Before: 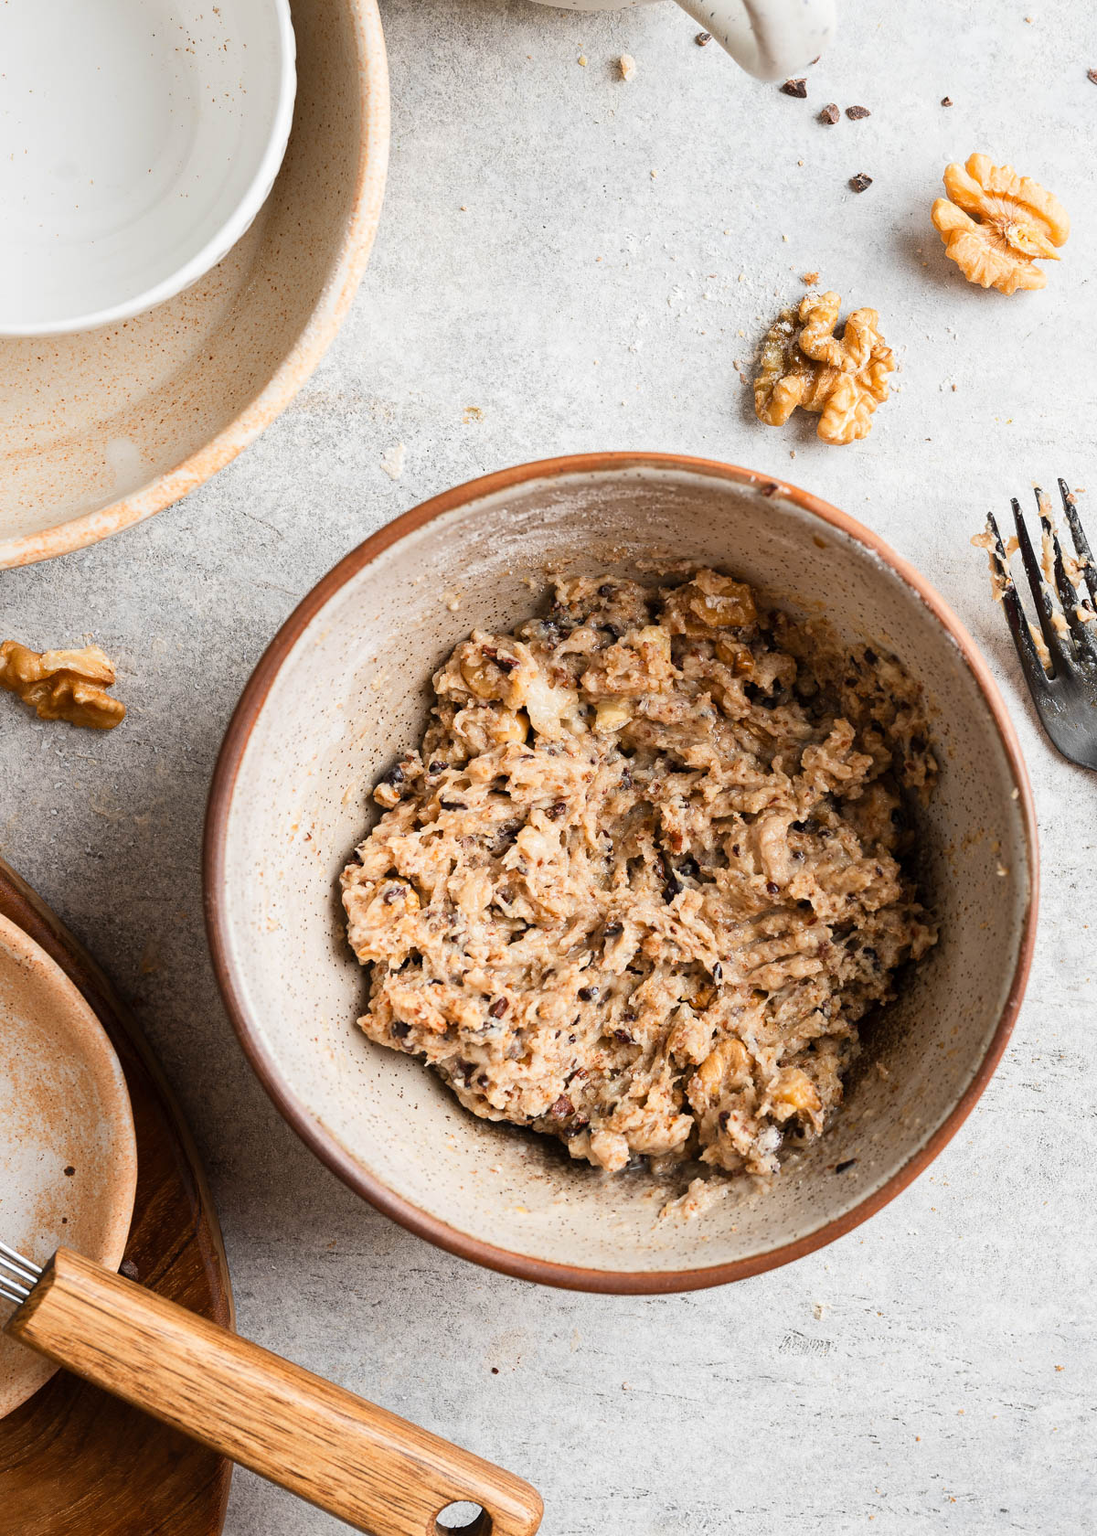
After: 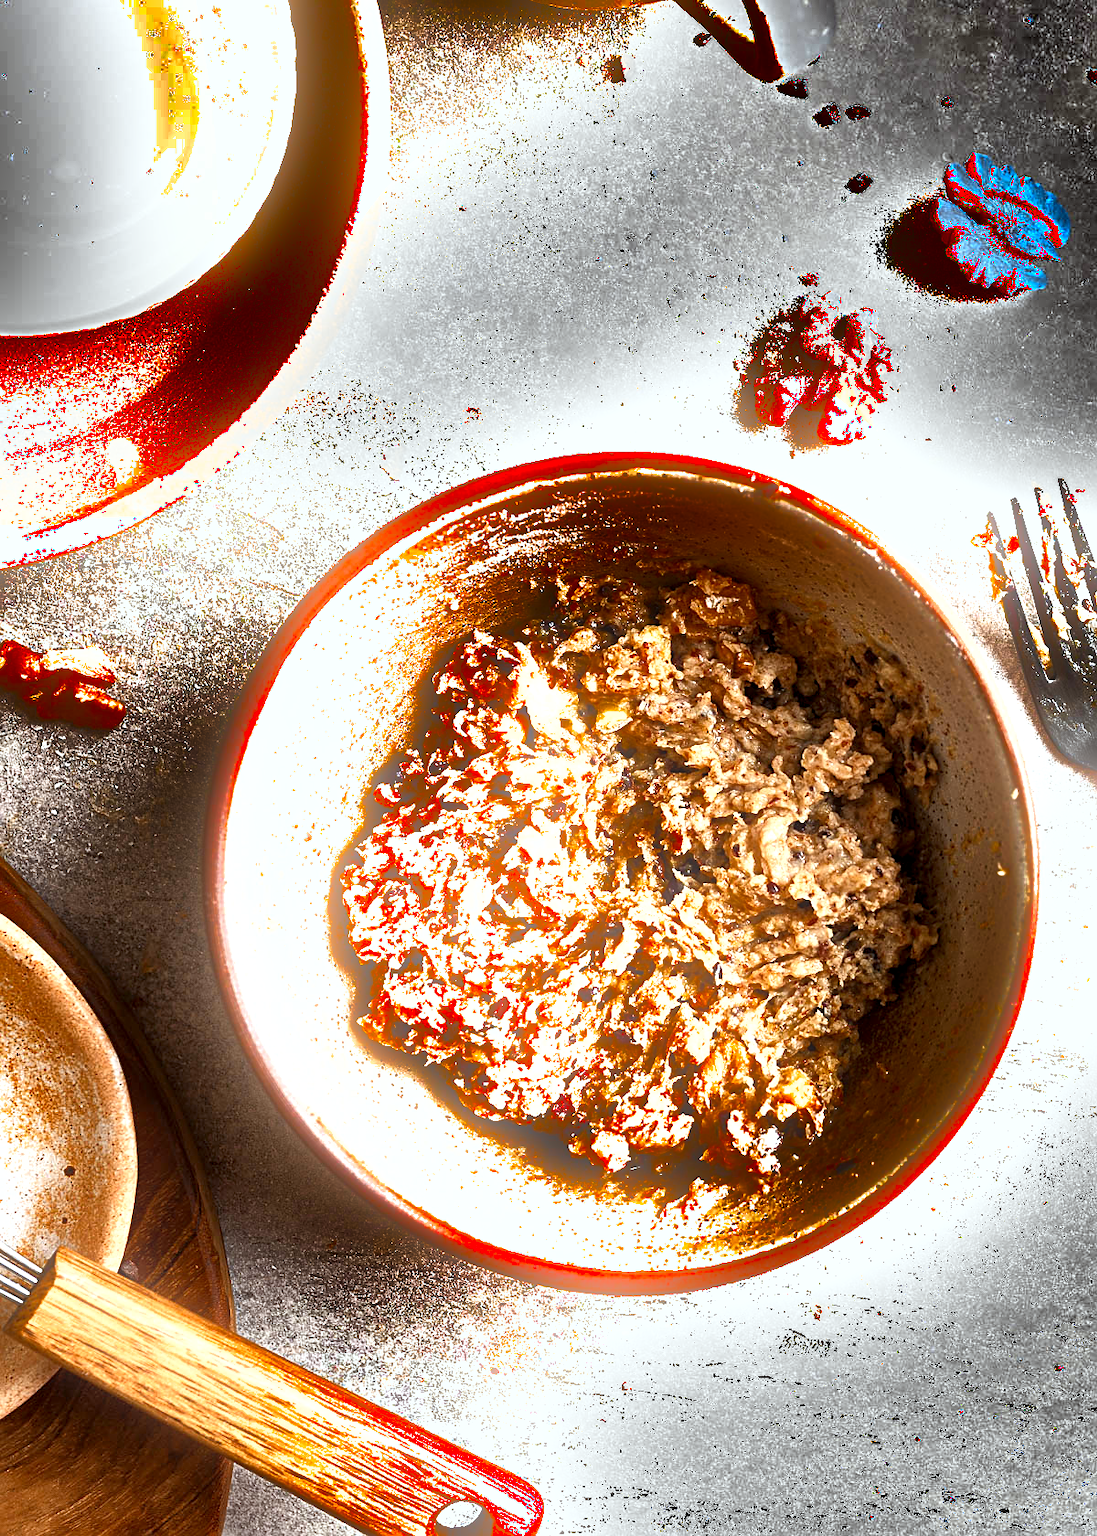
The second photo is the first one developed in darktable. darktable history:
exposure: black level correction 0.001, exposure 0.955 EV, compensate exposure bias true, compensate highlight preservation false
bloom: size 9%, threshold 100%, strength 7%
sharpen: on, module defaults
shadows and highlights: radius 123.98, shadows 100, white point adjustment -3, highlights -100, highlights color adjustment 89.84%, soften with gaussian
color correction: highlights a* -2.73, highlights b* -2.09, shadows a* 2.41, shadows b* 2.73
contrast equalizer: y [[0.526, 0.53, 0.532, 0.532, 0.53, 0.525], [0.5 ×6], [0.5 ×6], [0 ×6], [0 ×6]]
